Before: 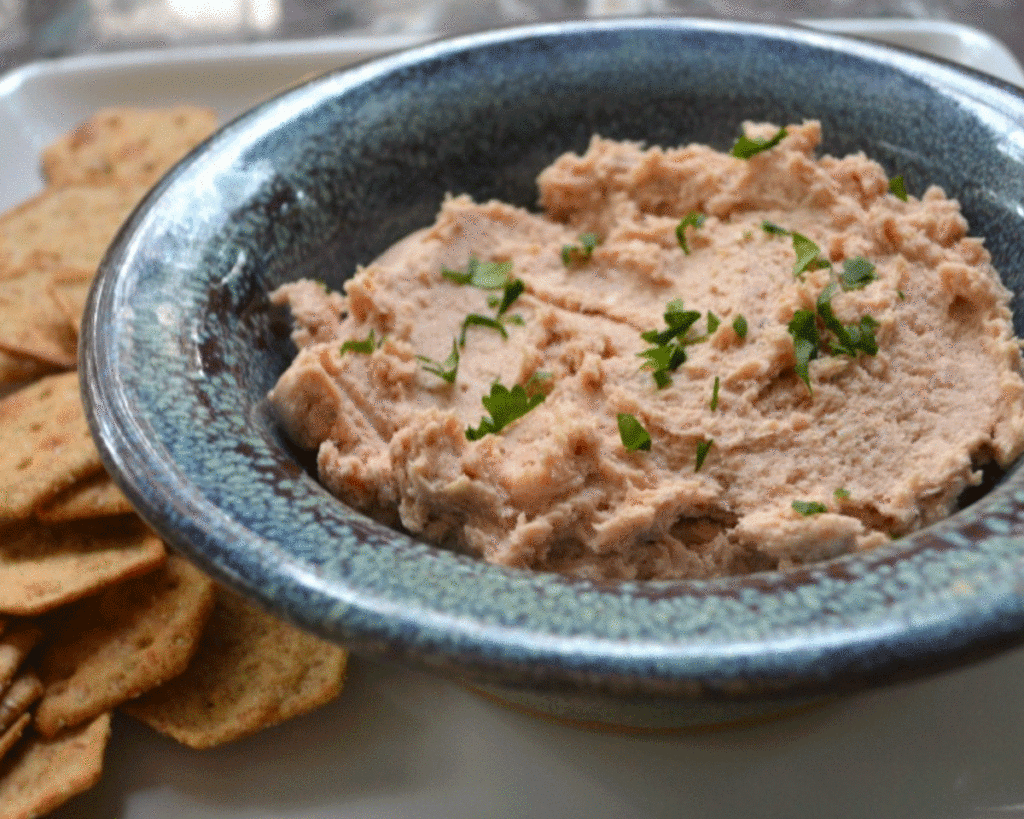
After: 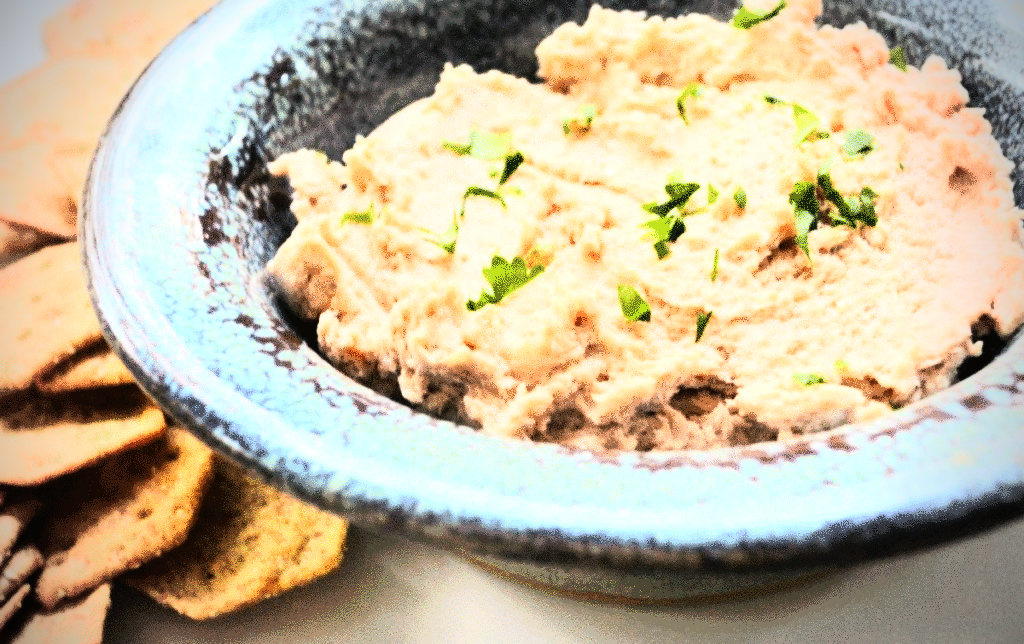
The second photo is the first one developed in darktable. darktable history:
exposure: black level correction 0, exposure 1 EV, compensate exposure bias true, compensate highlight preservation false
crop and rotate: top 15.774%, bottom 5.506%
color balance: lift [1, 0.998, 1.001, 1.002], gamma [1, 1.02, 1, 0.98], gain [1, 1.02, 1.003, 0.98]
white balance: red 0.982, blue 1.018
rgb curve: curves: ch0 [(0, 0) (0.21, 0.15) (0.24, 0.21) (0.5, 0.75) (0.75, 0.96) (0.89, 0.99) (1, 1)]; ch1 [(0, 0.02) (0.21, 0.13) (0.25, 0.2) (0.5, 0.67) (0.75, 0.9) (0.89, 0.97) (1, 1)]; ch2 [(0, 0.02) (0.21, 0.13) (0.25, 0.2) (0.5, 0.67) (0.75, 0.9) (0.89, 0.97) (1, 1)], compensate middle gray true
vignetting: fall-off start 75%, brightness -0.692, width/height ratio 1.084
tone equalizer: -8 EV -0.417 EV, -7 EV -0.389 EV, -6 EV -0.333 EV, -5 EV -0.222 EV, -3 EV 0.222 EV, -2 EV 0.333 EV, -1 EV 0.389 EV, +0 EV 0.417 EV, edges refinement/feathering 500, mask exposure compensation -1.57 EV, preserve details no
